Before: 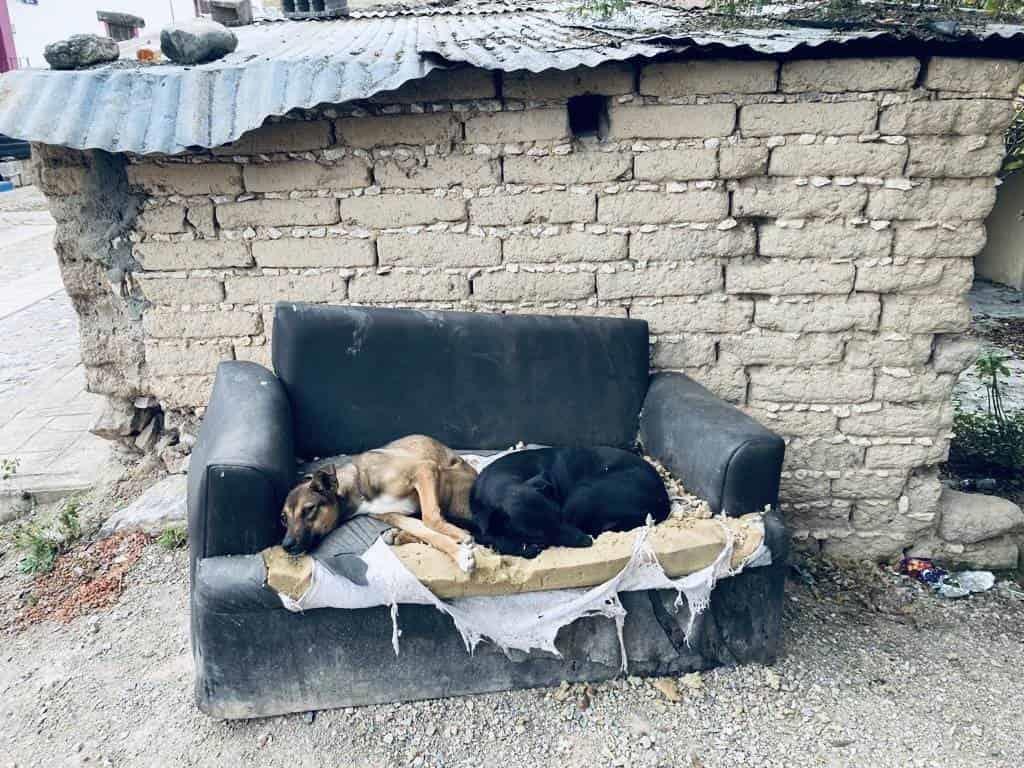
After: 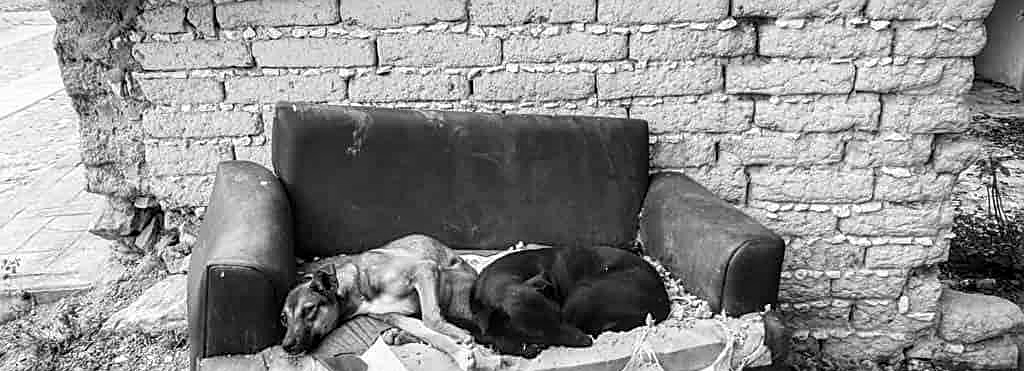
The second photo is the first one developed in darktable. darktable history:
crop and rotate: top 26.056%, bottom 25.543%
local contrast: highlights 35%, detail 135%
shadows and highlights: shadows 12, white point adjustment 1.2, highlights -0.36, soften with gaussian
monochrome: on, module defaults
color zones: curves: ch0 [(0.068, 0.464) (0.25, 0.5) (0.48, 0.508) (0.75, 0.536) (0.886, 0.476) (0.967, 0.456)]; ch1 [(0.066, 0.456) (0.25, 0.5) (0.616, 0.508) (0.746, 0.56) (0.934, 0.444)]
sharpen: on, module defaults
